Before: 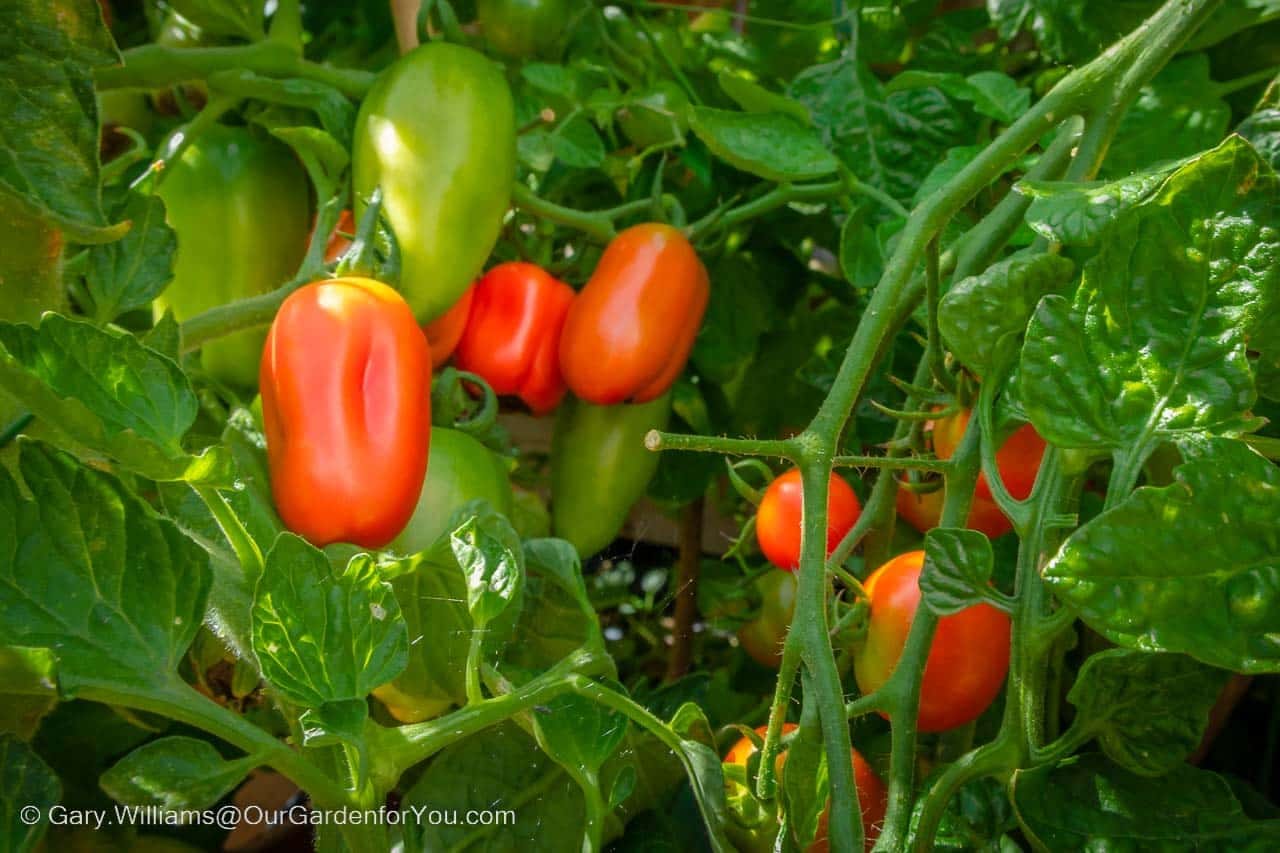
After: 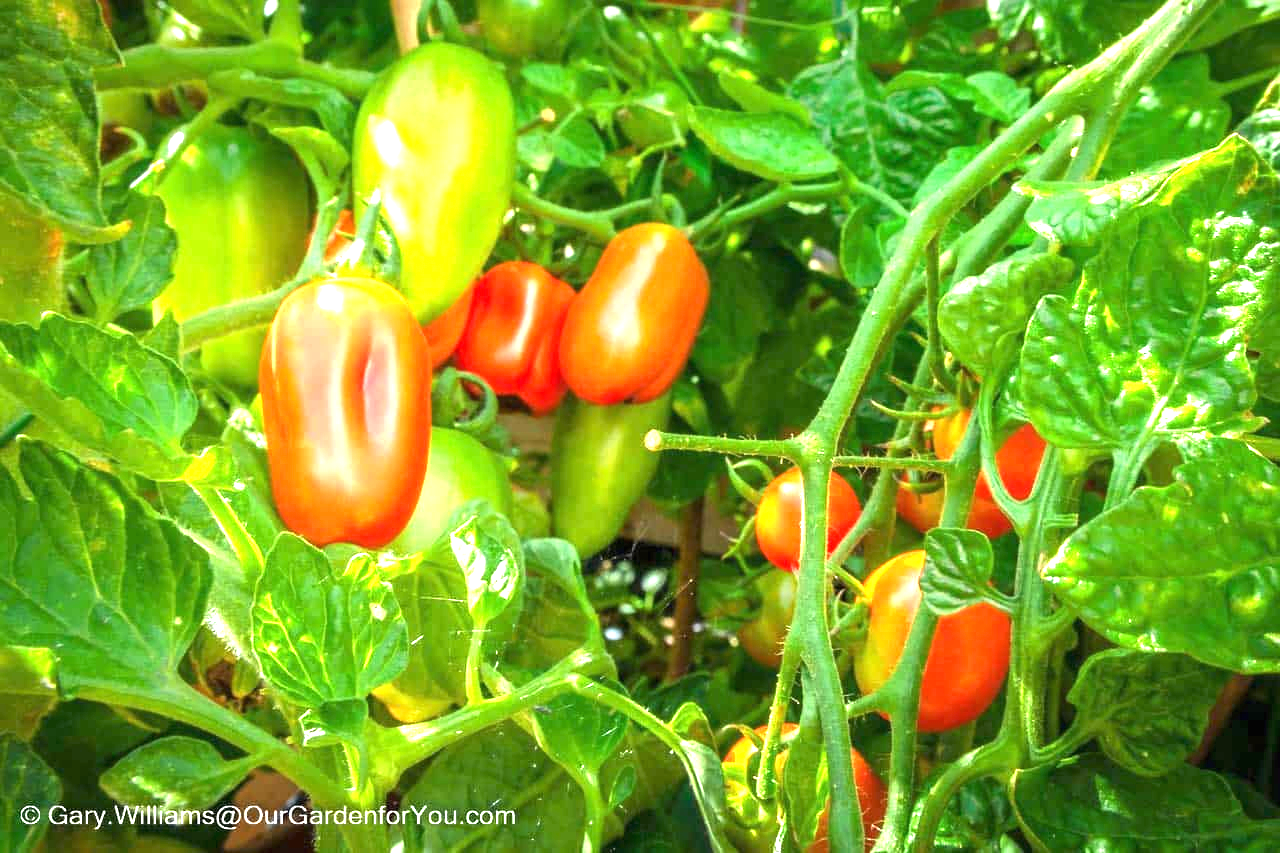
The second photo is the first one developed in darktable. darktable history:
exposure: black level correction 0, exposure 2.001 EV, compensate exposure bias true, compensate highlight preservation false
base curve: curves: ch0 [(0, 0) (0.303, 0.277) (1, 1)]
